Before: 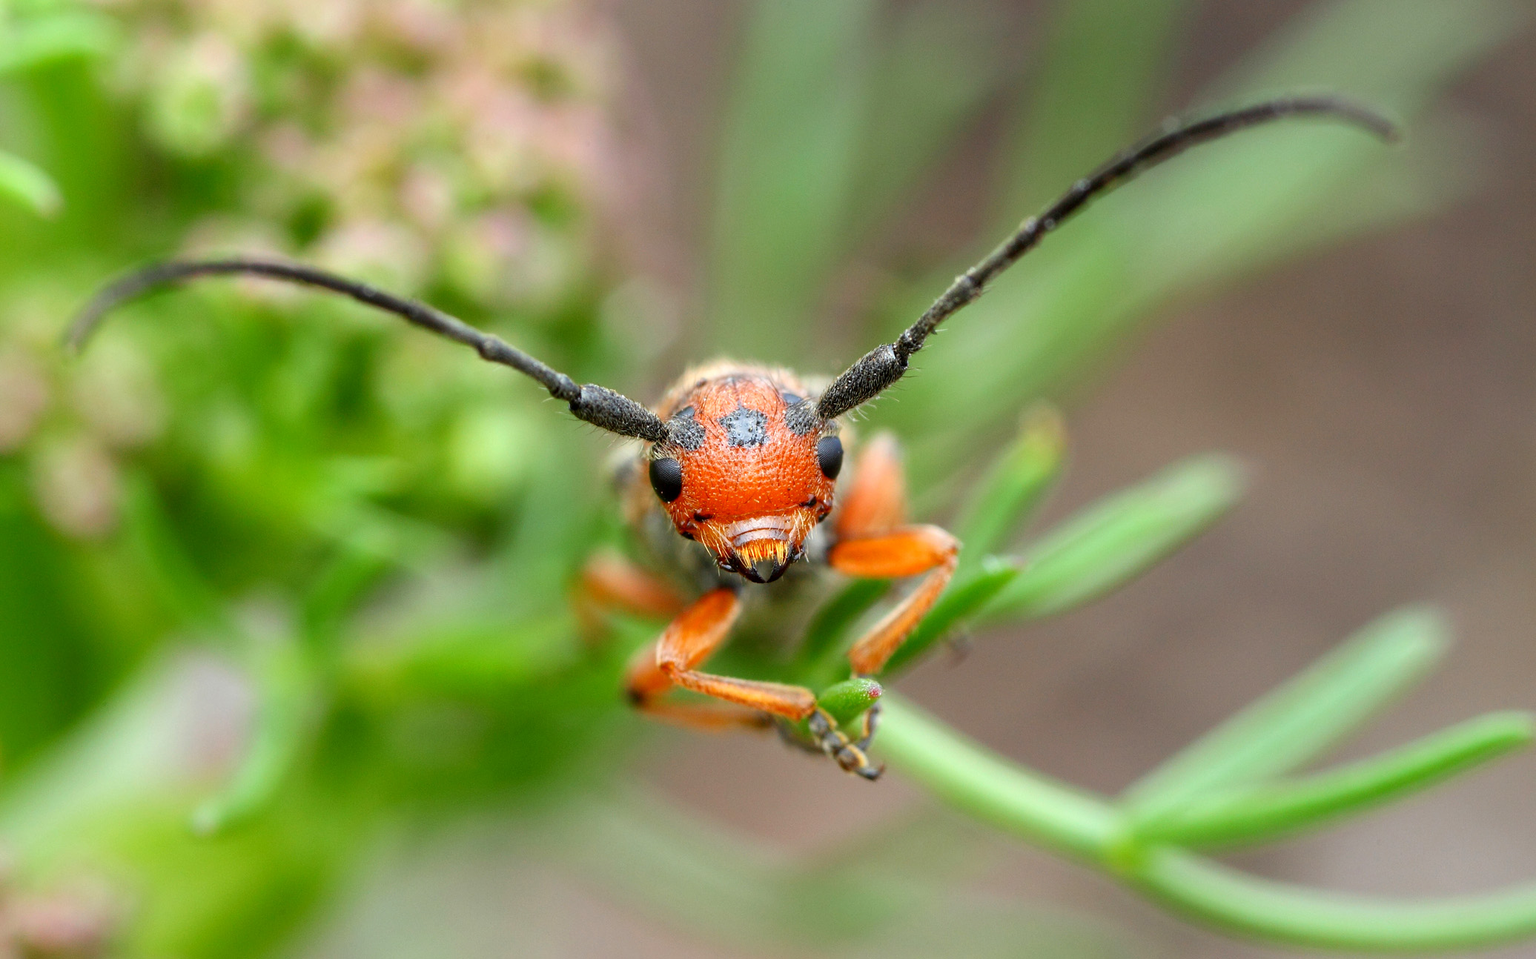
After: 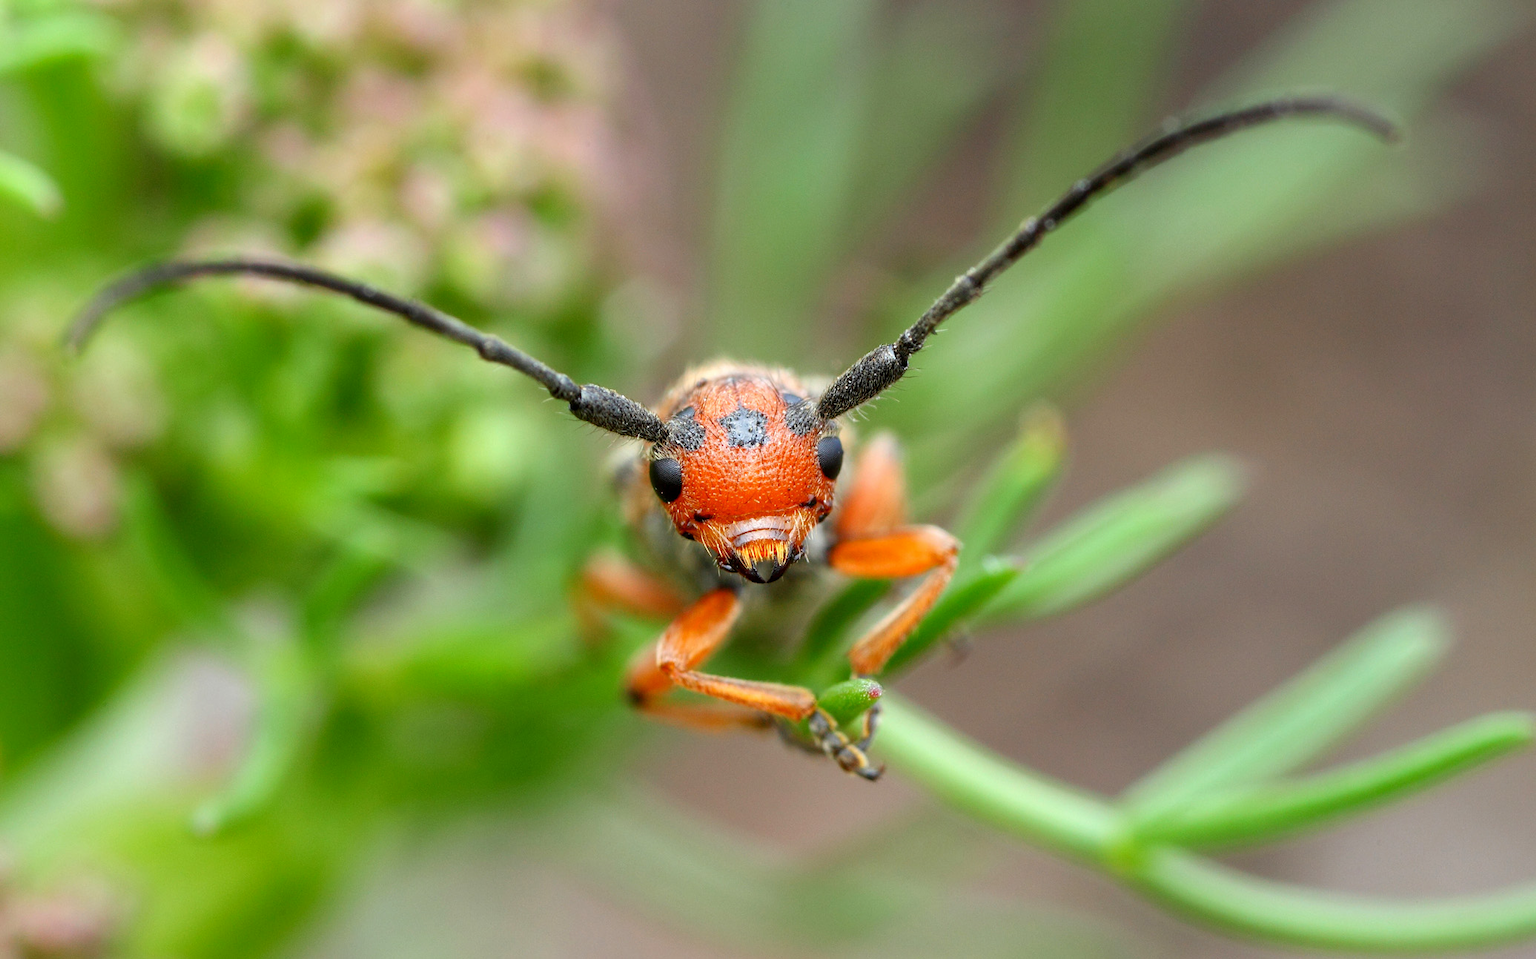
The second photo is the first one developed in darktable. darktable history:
shadows and highlights: shadows 36.97, highlights -27.94, soften with gaussian
